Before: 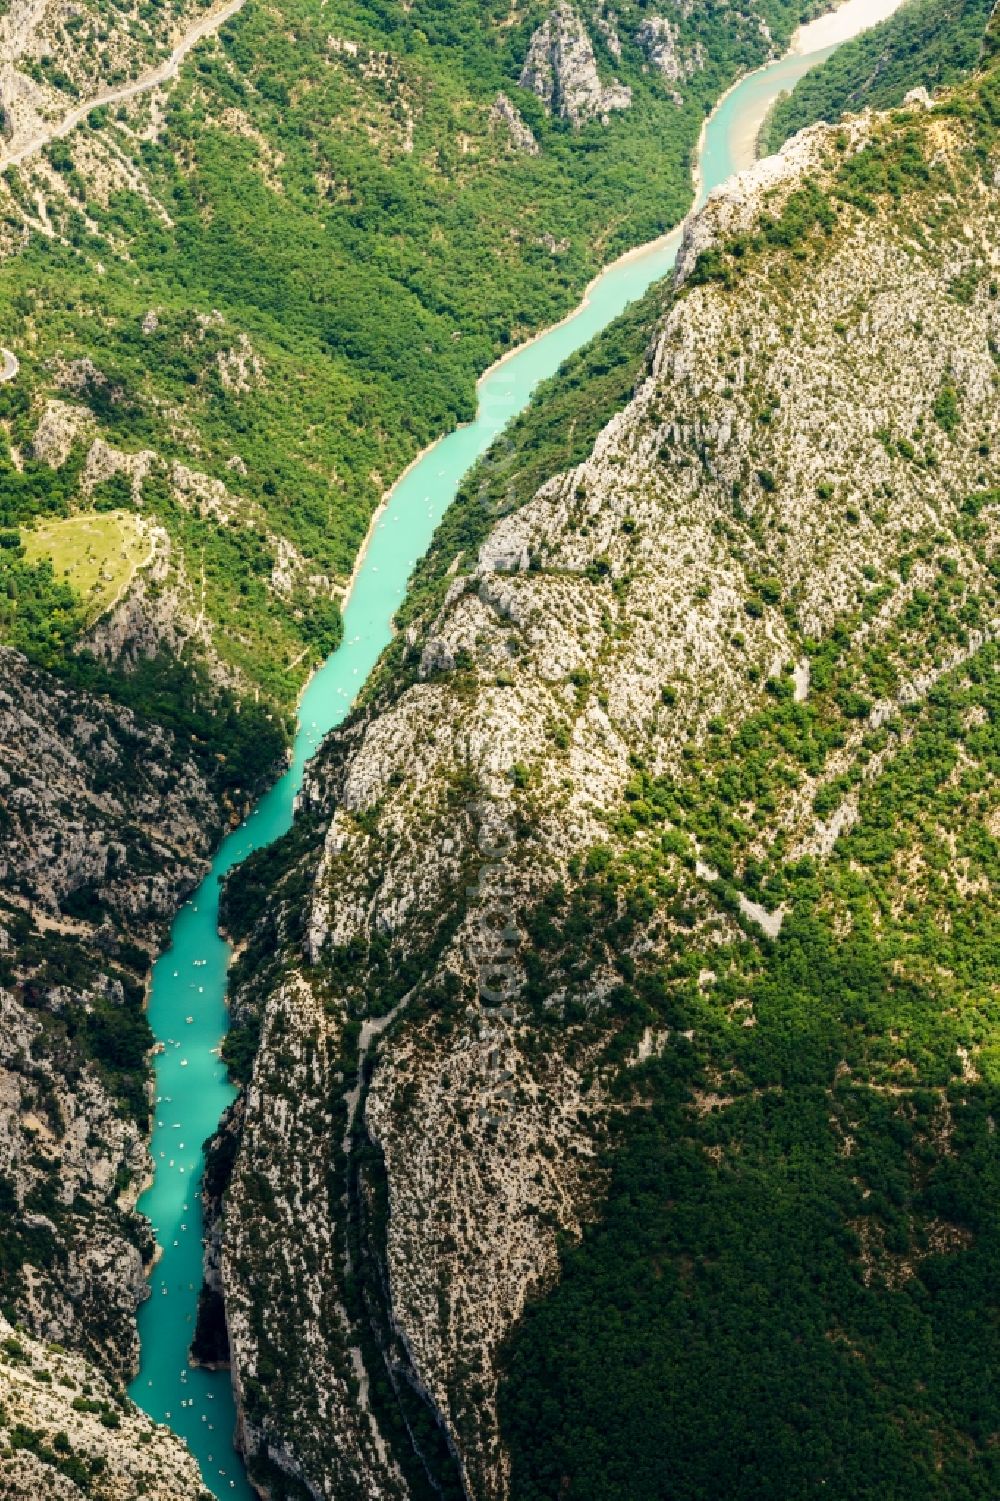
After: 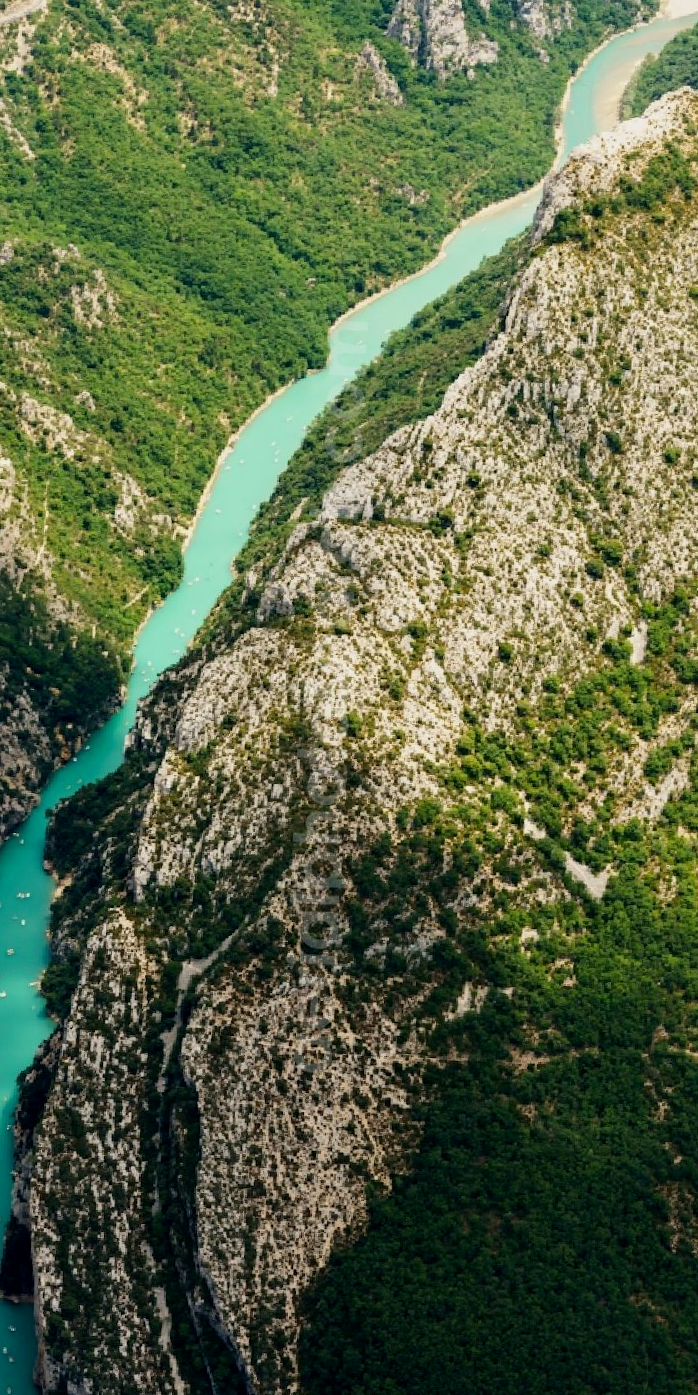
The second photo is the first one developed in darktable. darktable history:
crop and rotate: angle -2.87°, left 14.131%, top 0.041%, right 10.81%, bottom 0.085%
exposure: black level correction 0.001, exposure -0.202 EV, compensate exposure bias true, compensate highlight preservation false
